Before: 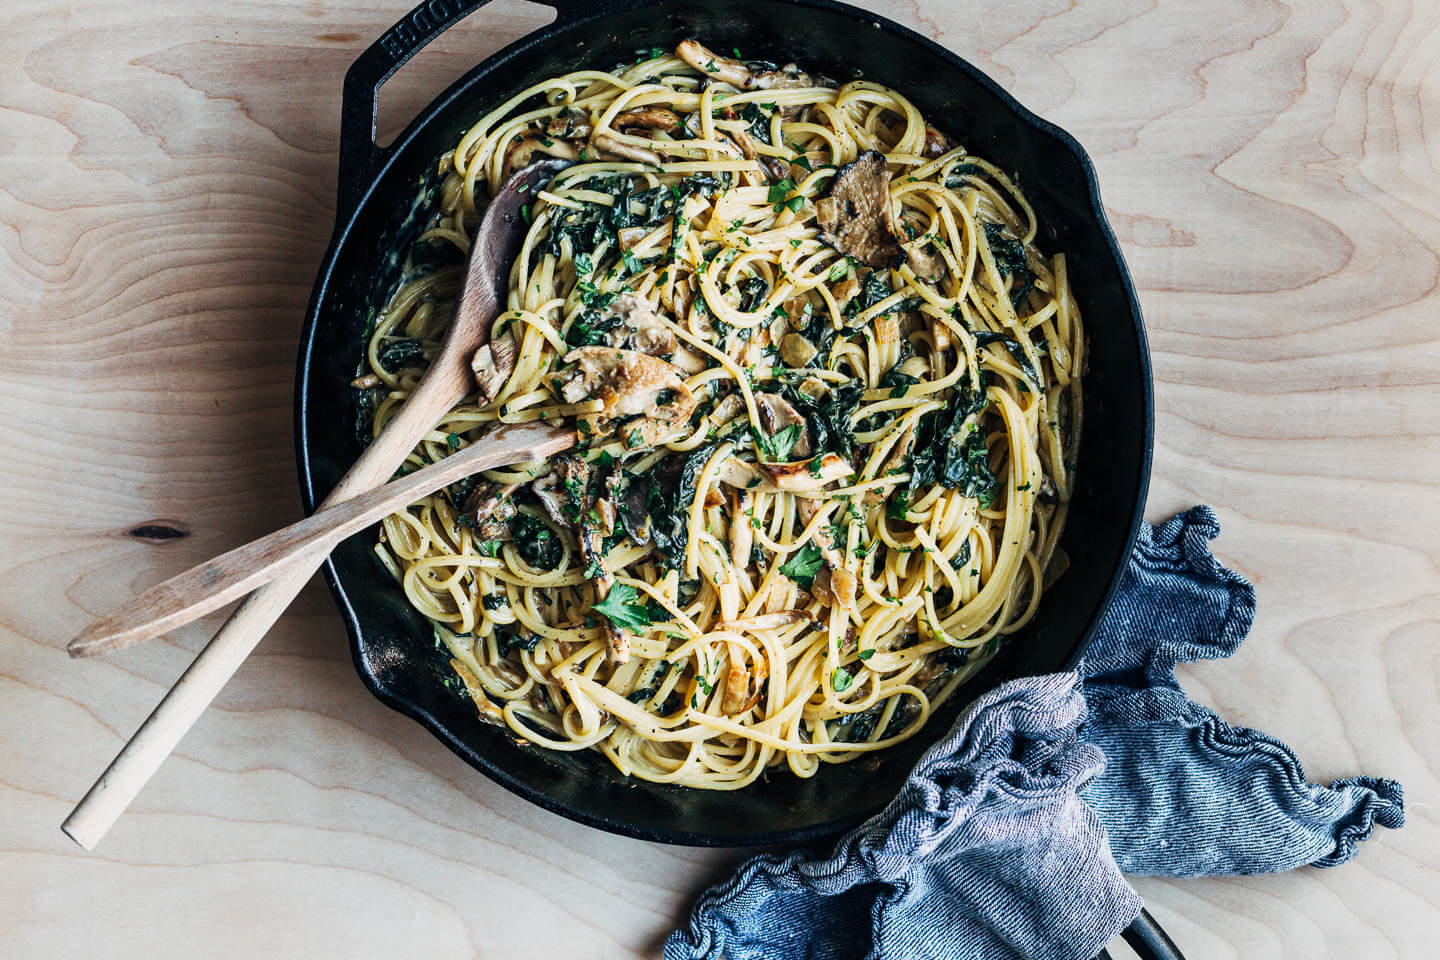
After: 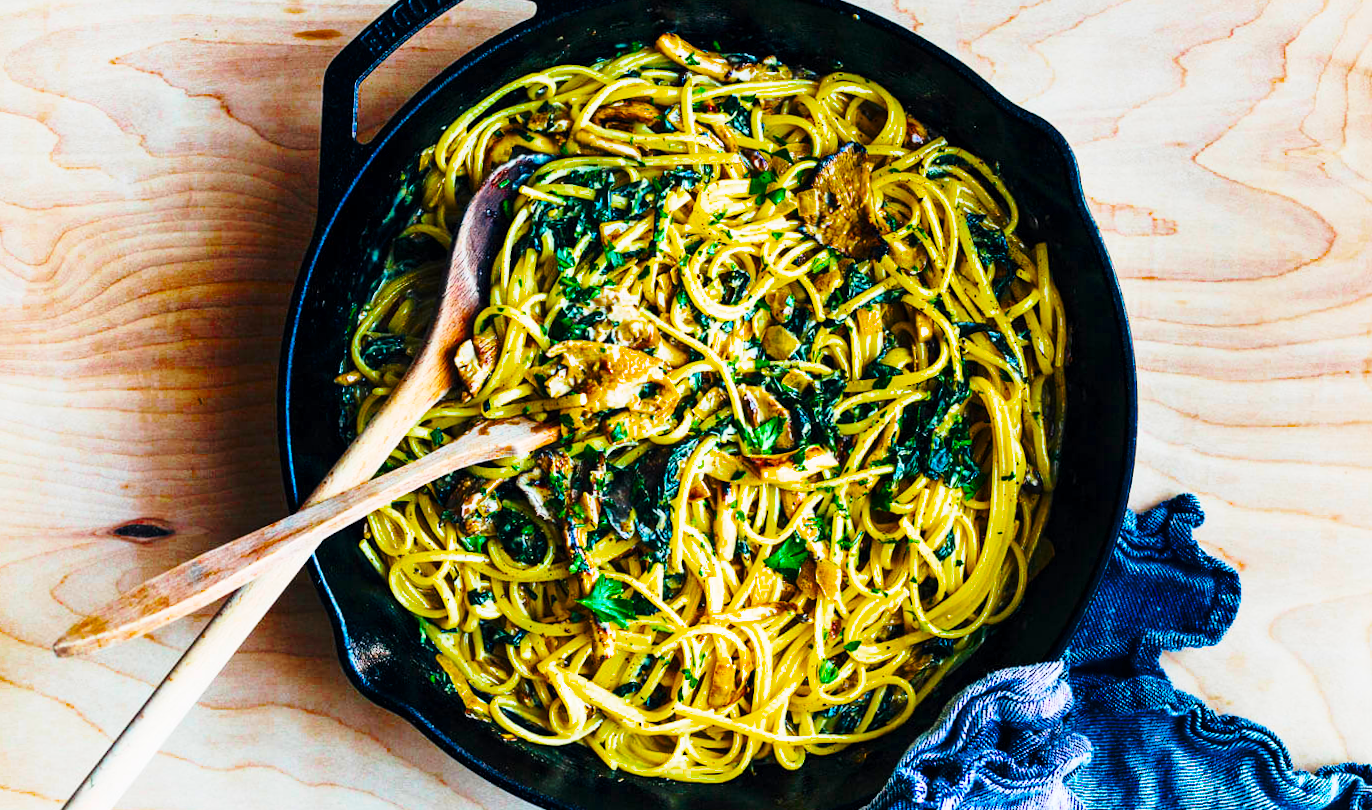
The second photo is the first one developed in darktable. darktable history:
crop and rotate: angle 0.569°, left 0.404%, right 2.834%, bottom 14.363%
color balance rgb: linear chroma grading › highlights 99.552%, linear chroma grading › global chroma 23.746%, perceptual saturation grading › global saturation 41.384%, saturation formula JzAzBz (2021)
base curve: curves: ch0 [(0, 0) (0.028, 0.03) (0.121, 0.232) (0.46, 0.748) (0.859, 0.968) (1, 1)], preserve colors none
